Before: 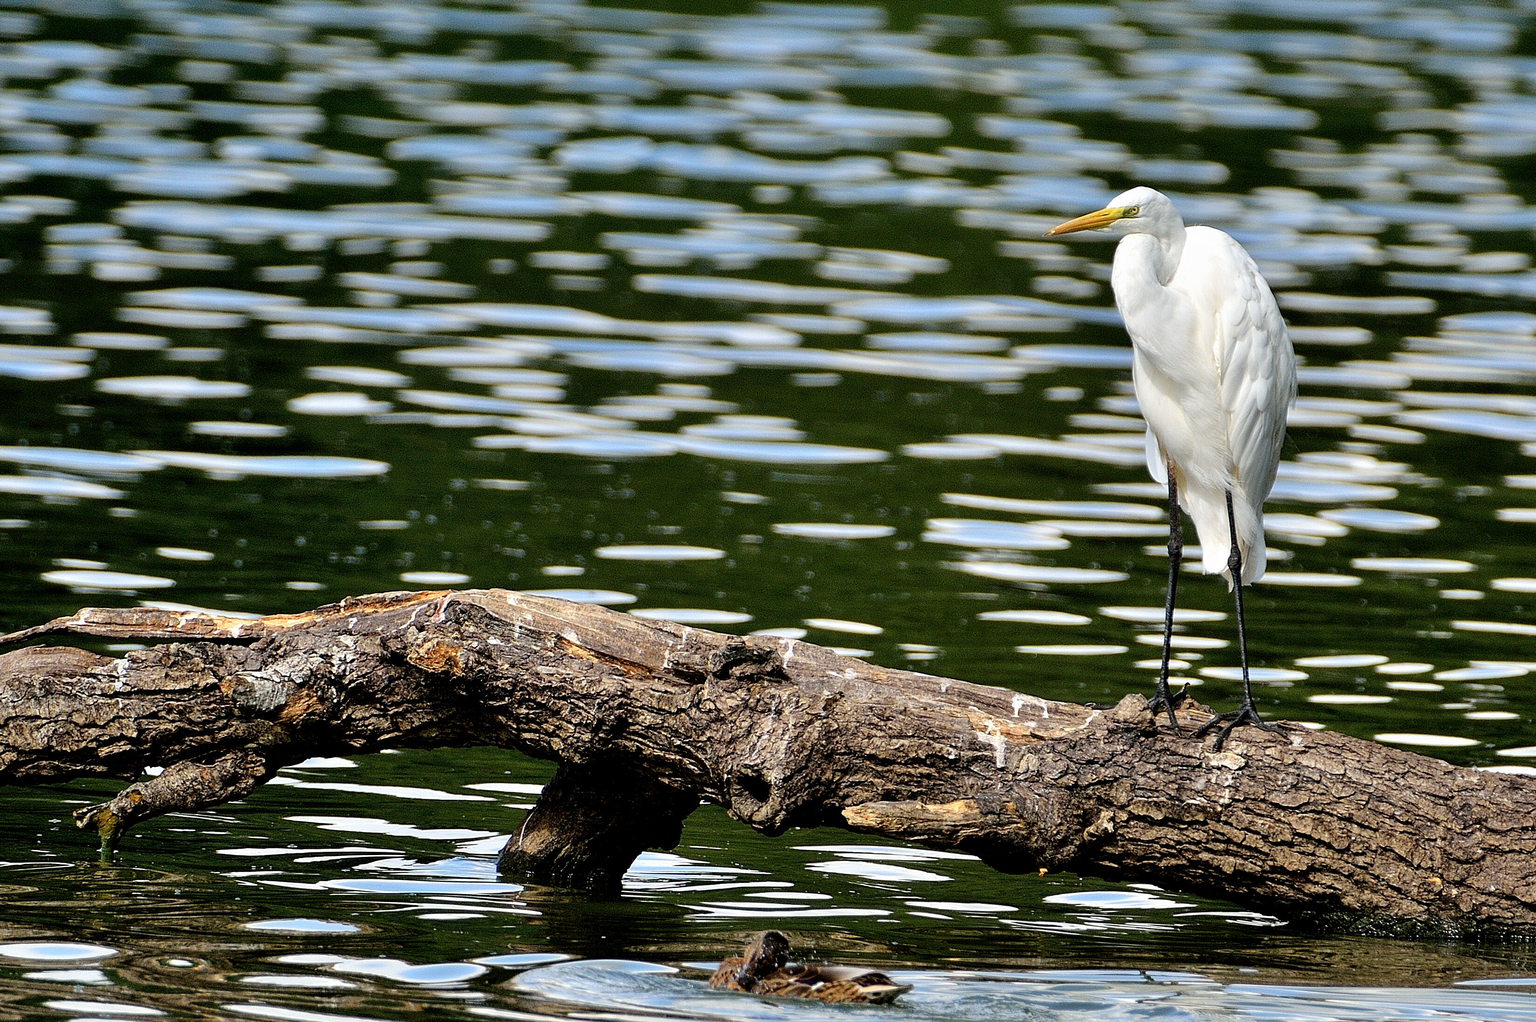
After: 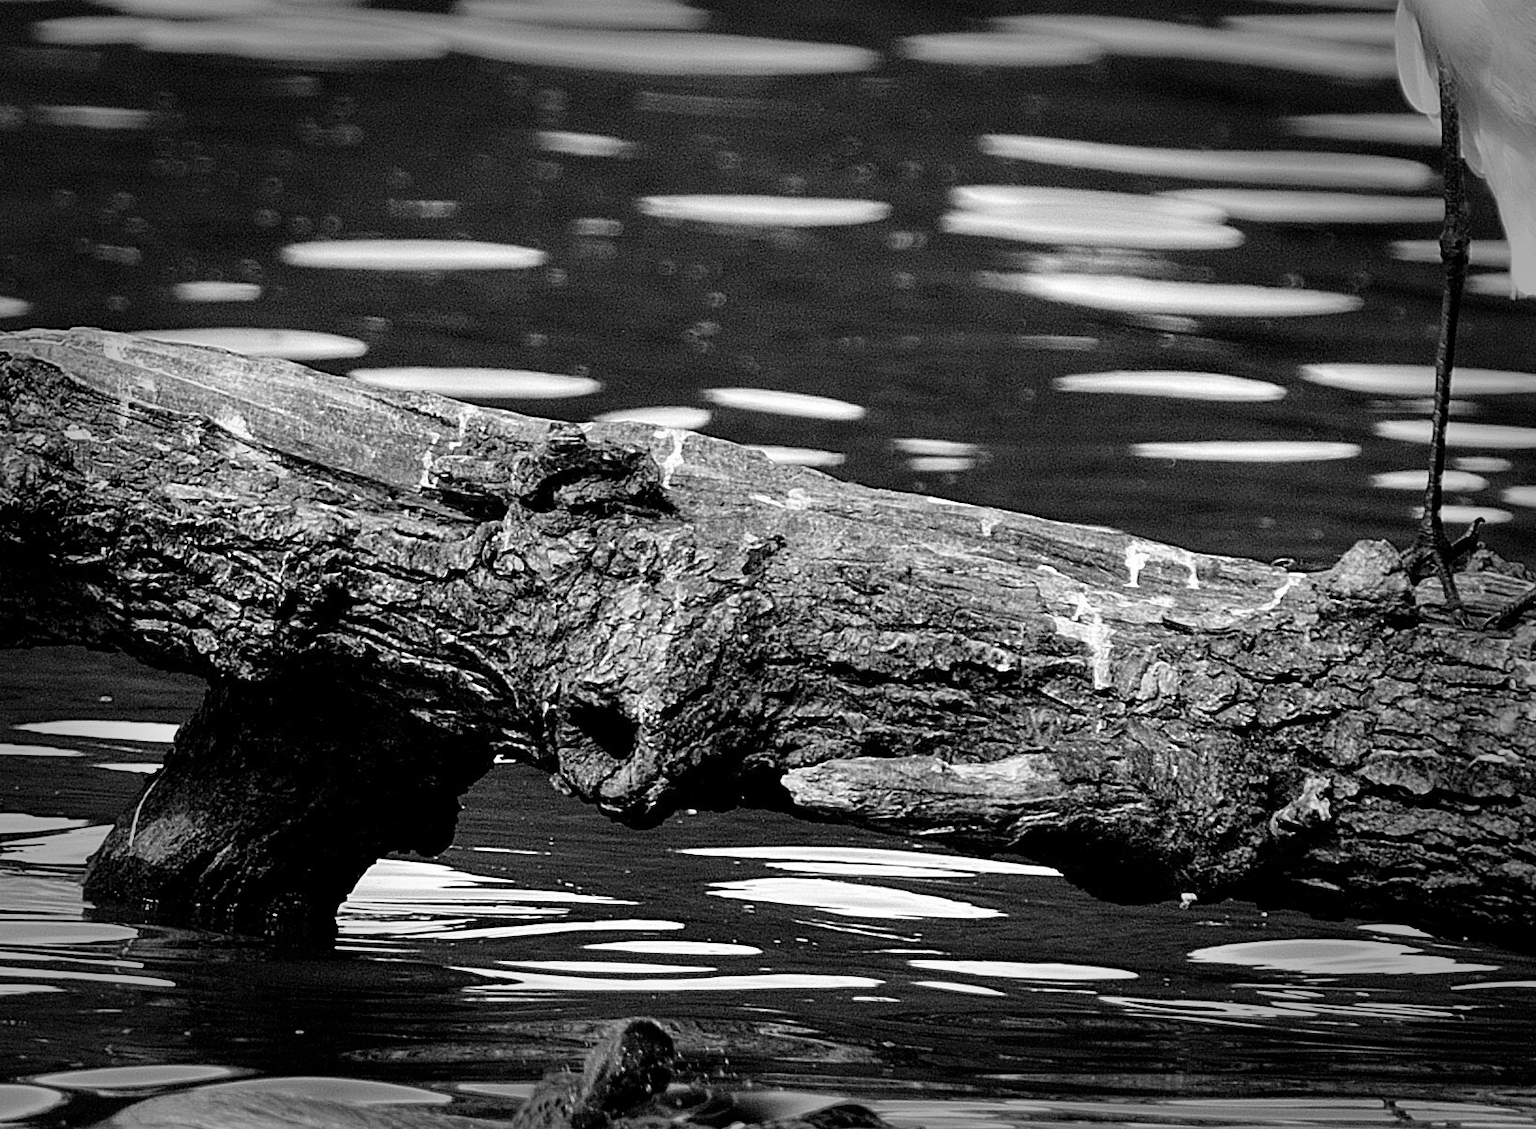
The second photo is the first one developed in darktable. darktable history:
monochrome: on, module defaults
crop: left 29.672%, top 41.786%, right 20.851%, bottom 3.487%
vignetting: fall-off start 66.7%, fall-off radius 39.74%, brightness -0.576, saturation -0.258, automatic ratio true, width/height ratio 0.671, dithering 16-bit output
color contrast: green-magenta contrast 0.8, blue-yellow contrast 1.1, unbound 0
